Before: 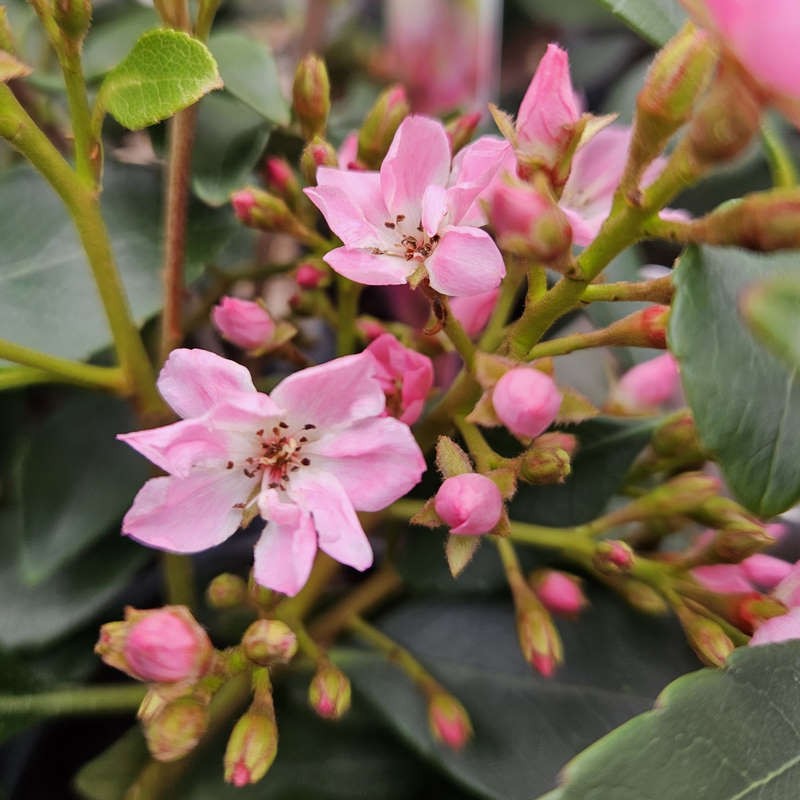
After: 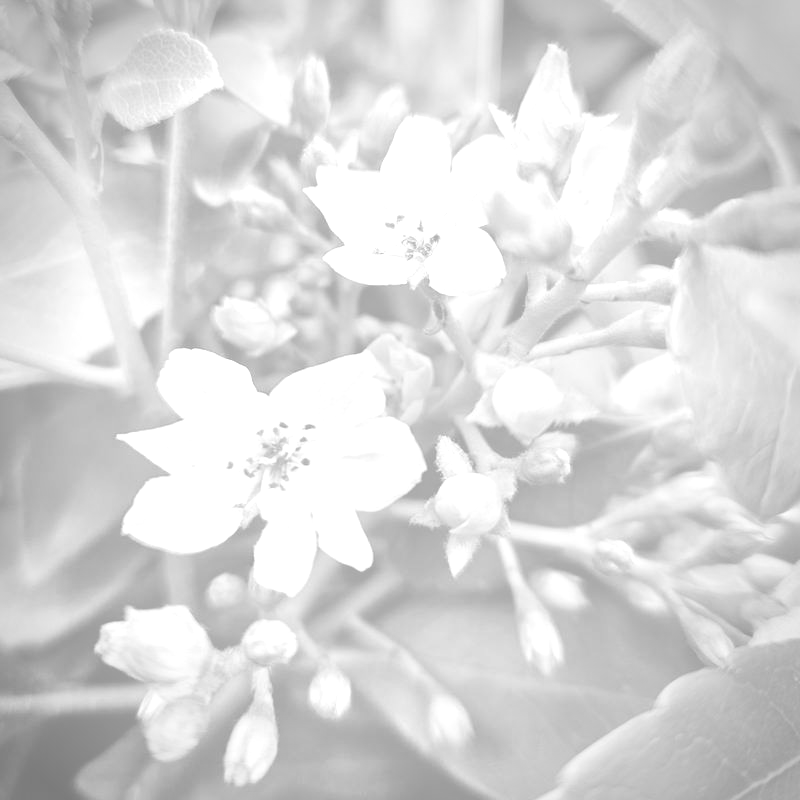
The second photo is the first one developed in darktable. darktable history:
vignetting: on, module defaults
shadows and highlights: low approximation 0.01, soften with gaussian
velvia: strength 15%
color balance: input saturation 100.43%, contrast fulcrum 14.22%, output saturation 70.41%
monochrome: a 2.21, b -1.33, size 2.2
colorize: hue 36°, saturation 71%, lightness 80.79%
